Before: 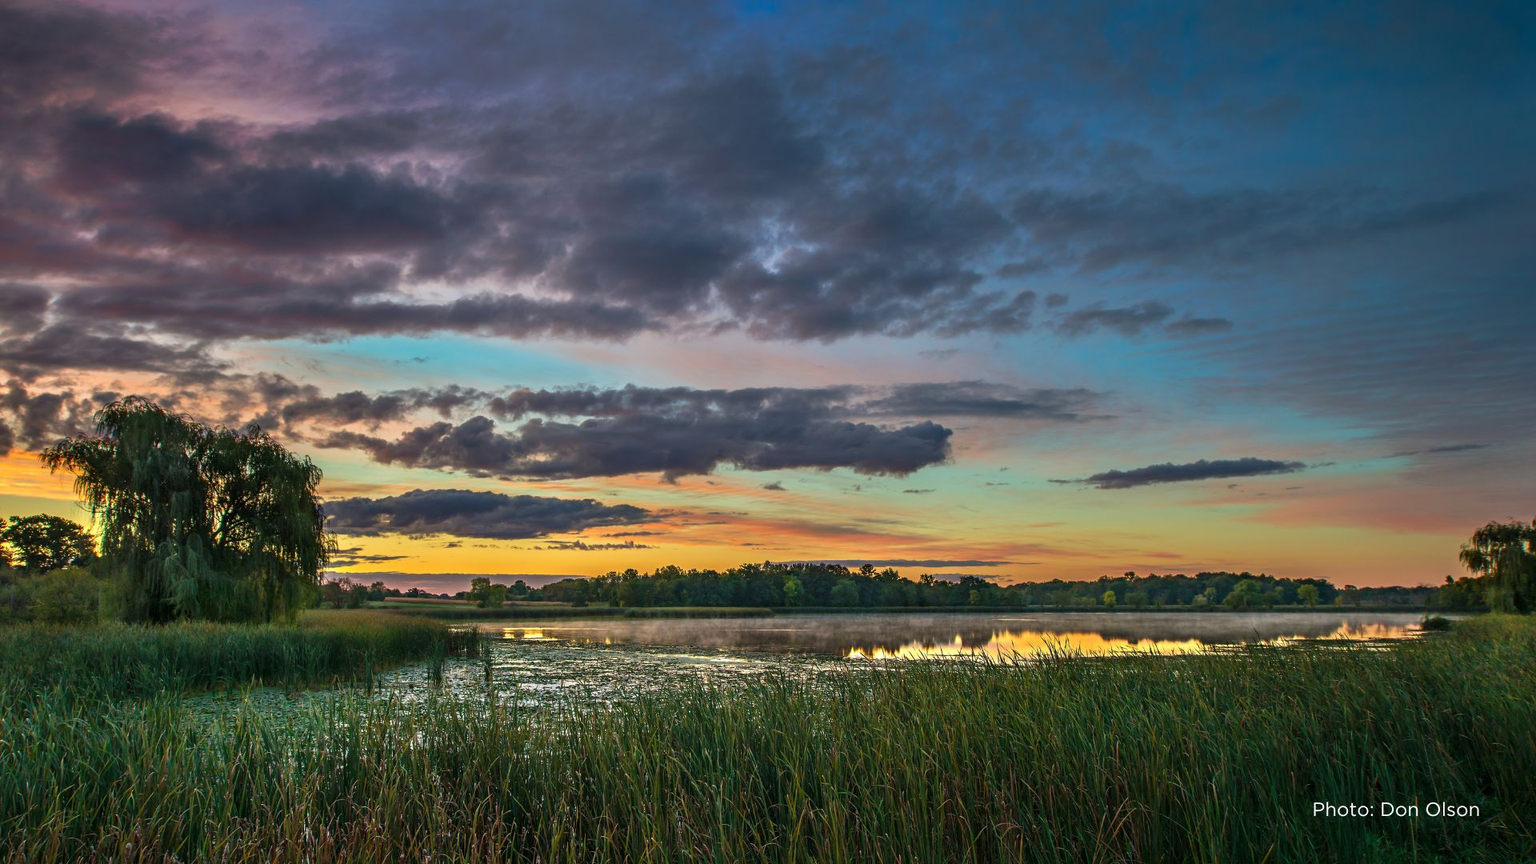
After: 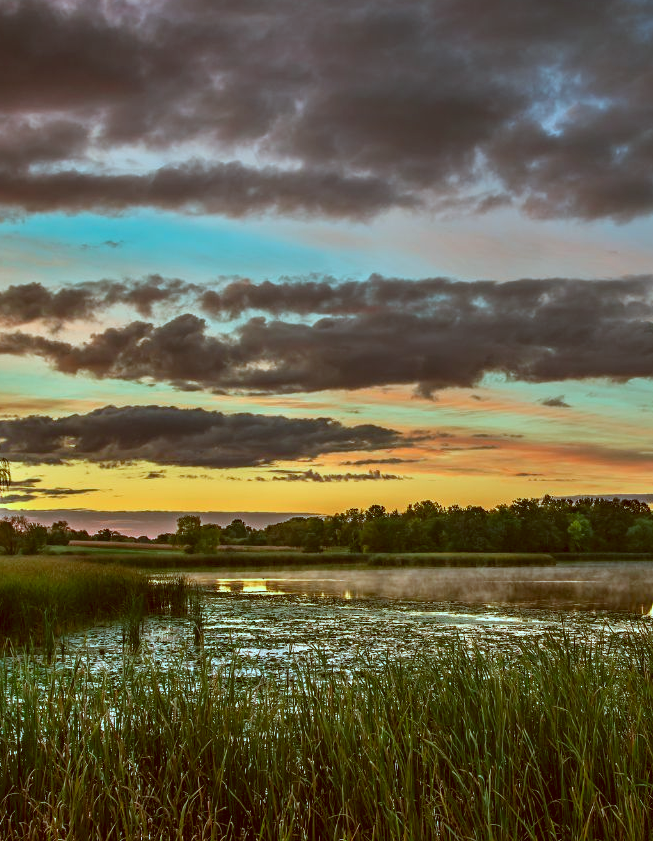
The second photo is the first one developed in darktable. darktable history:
levels: white 99.97%, levels [0.026, 0.507, 0.987]
color correction: highlights a* -14.7, highlights b* -16.37, shadows a* 10.81, shadows b* 29.01
crop and rotate: left 21.47%, top 19.099%, right 44.509%, bottom 3.001%
